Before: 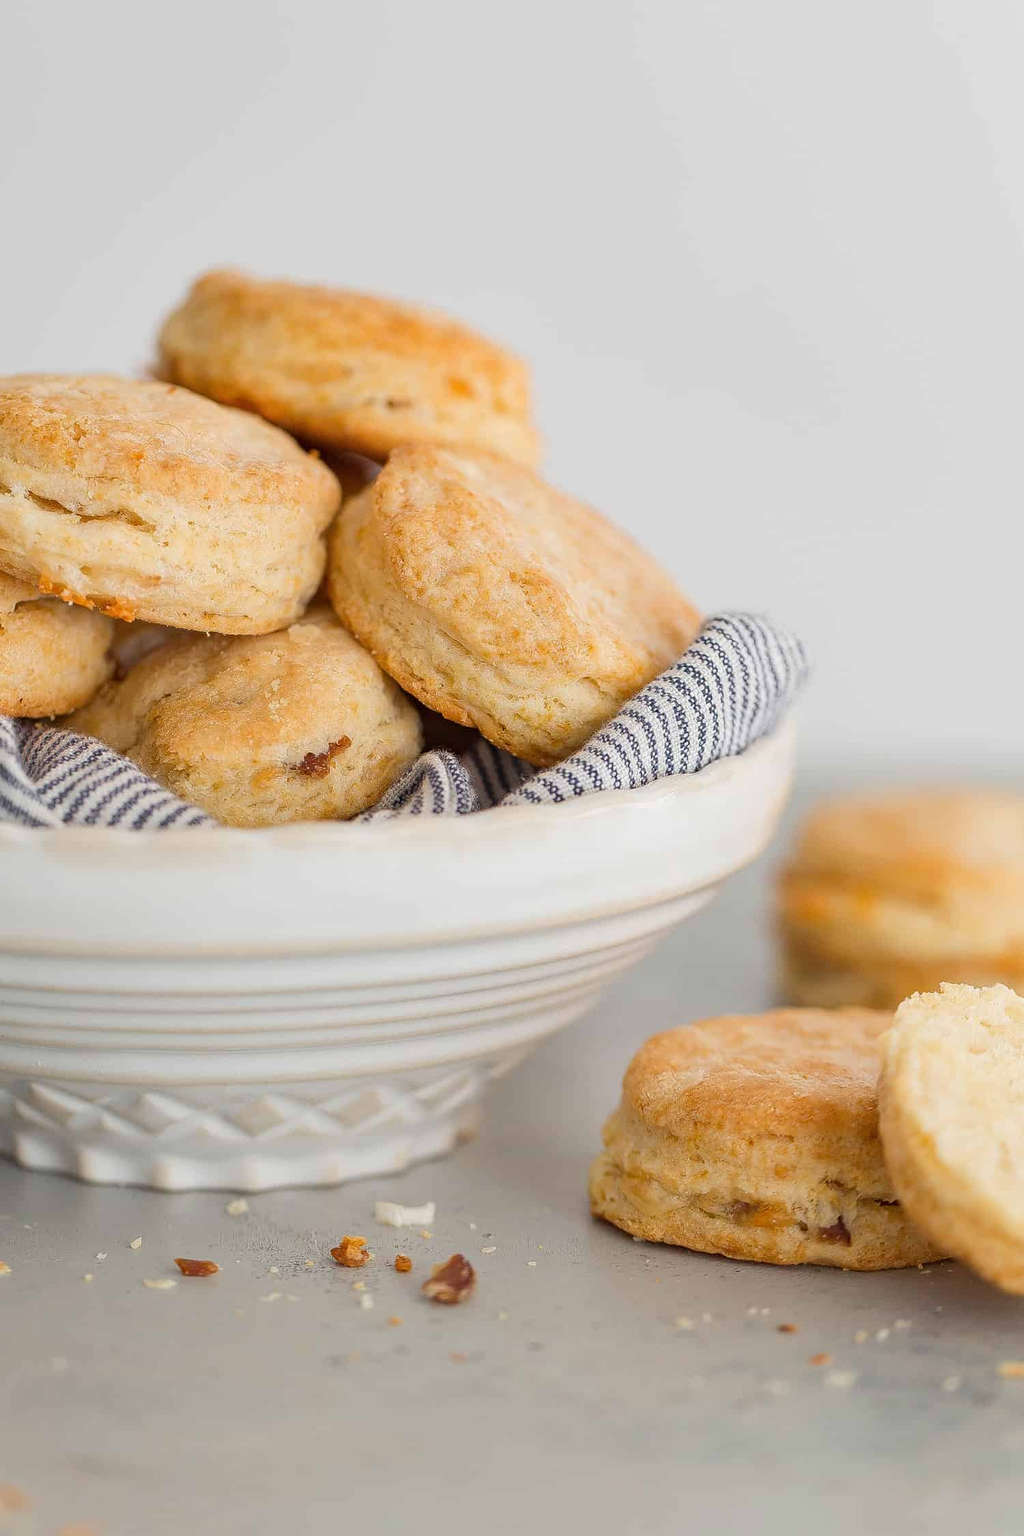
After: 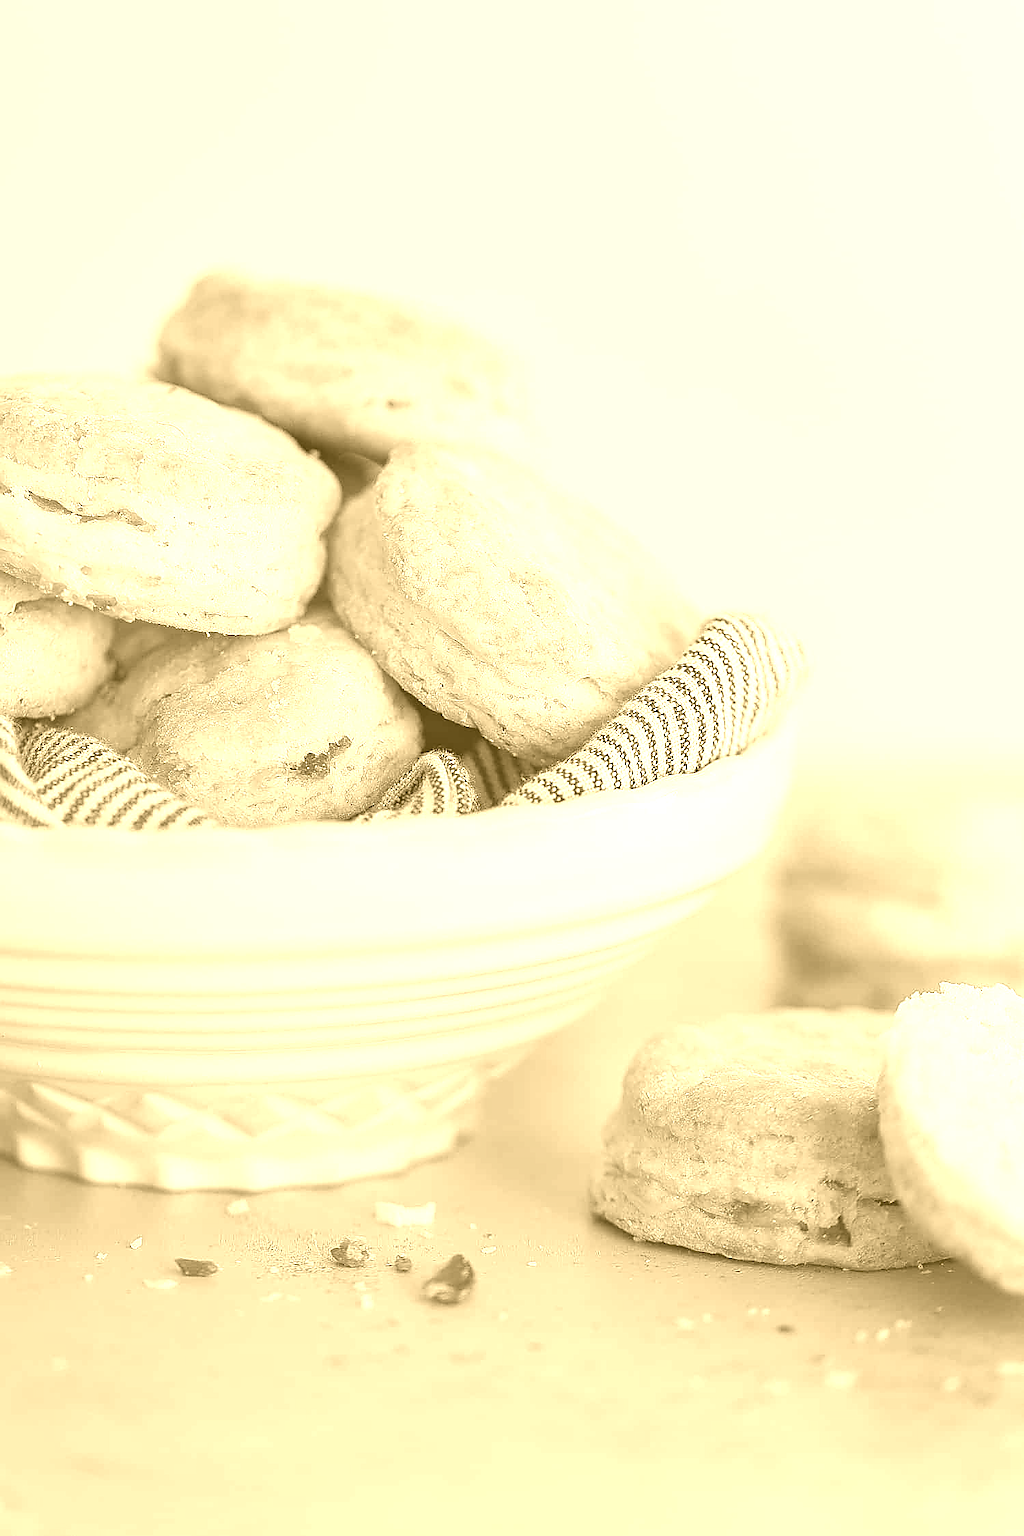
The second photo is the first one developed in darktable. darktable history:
colorize: hue 36°, source mix 100%
sharpen: radius 1.4, amount 1.25, threshold 0.7
white balance: red 0.925, blue 1.046
